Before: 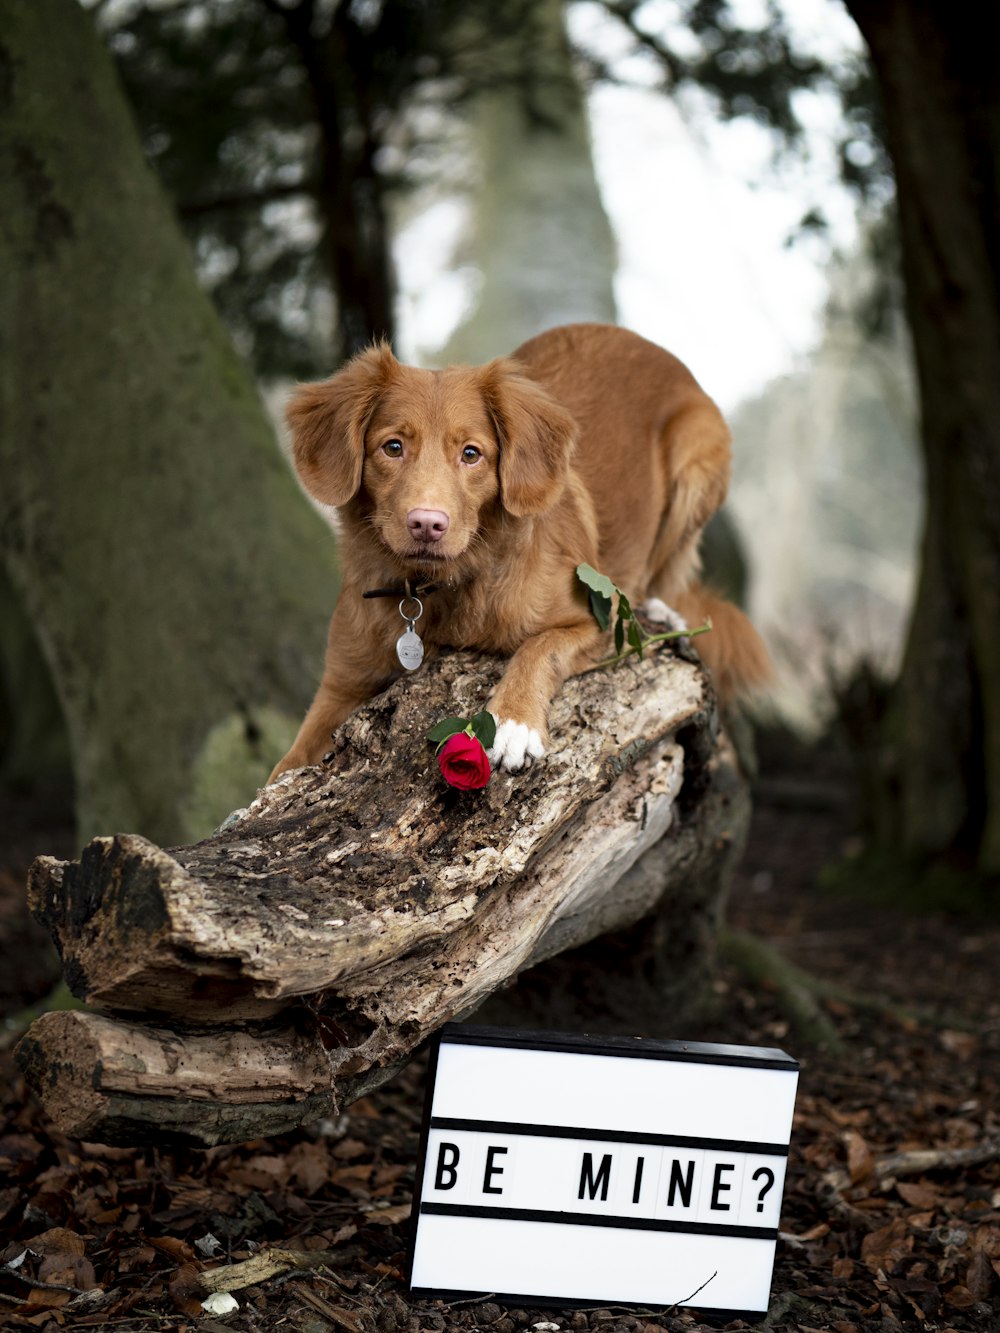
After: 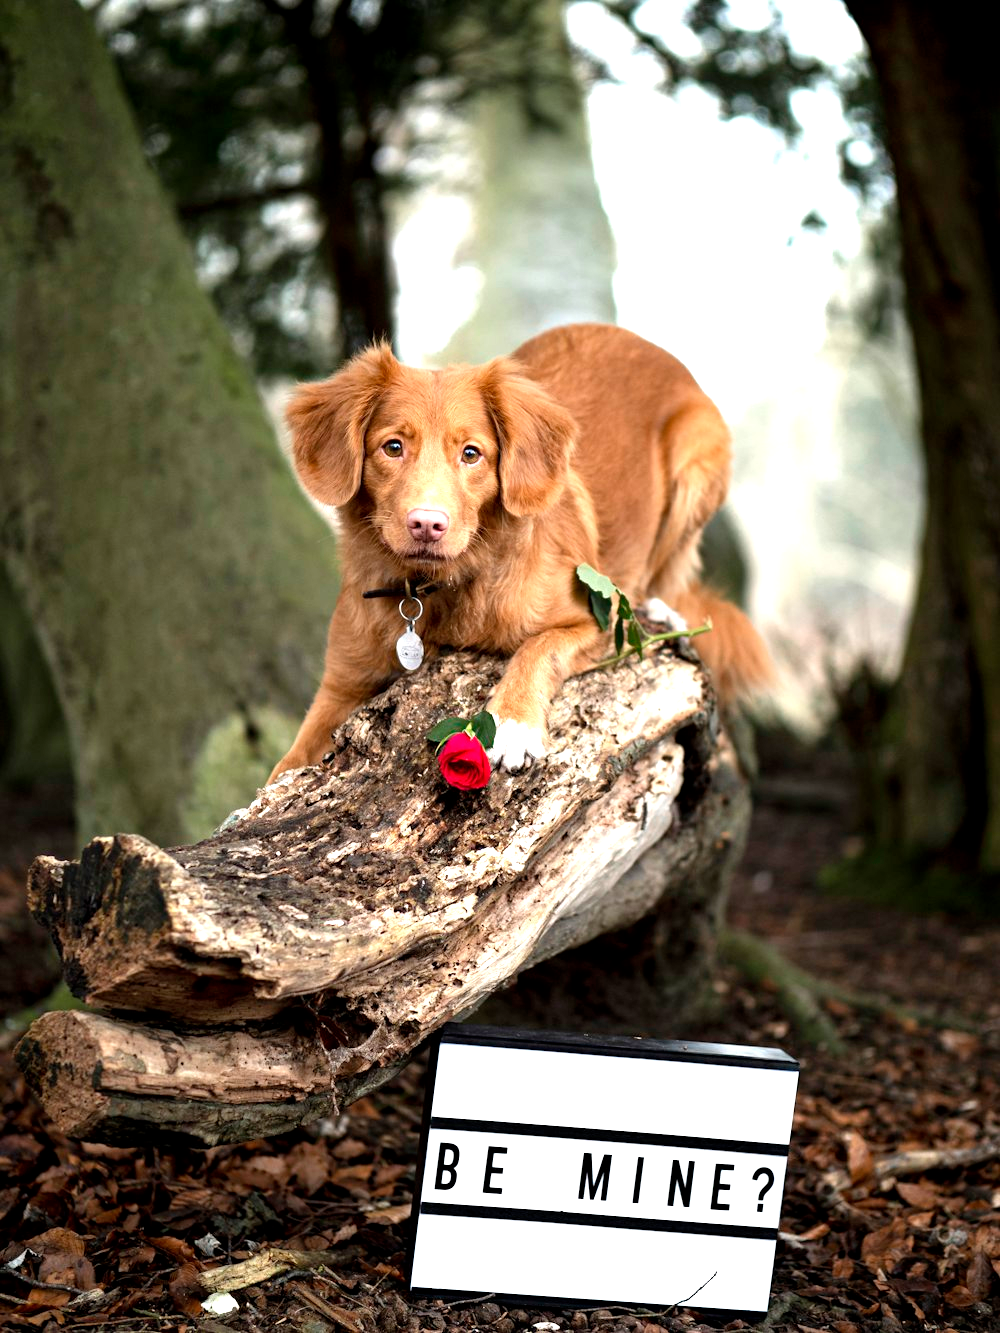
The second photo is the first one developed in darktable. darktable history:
exposure: exposure 1.093 EV, compensate highlight preservation false
